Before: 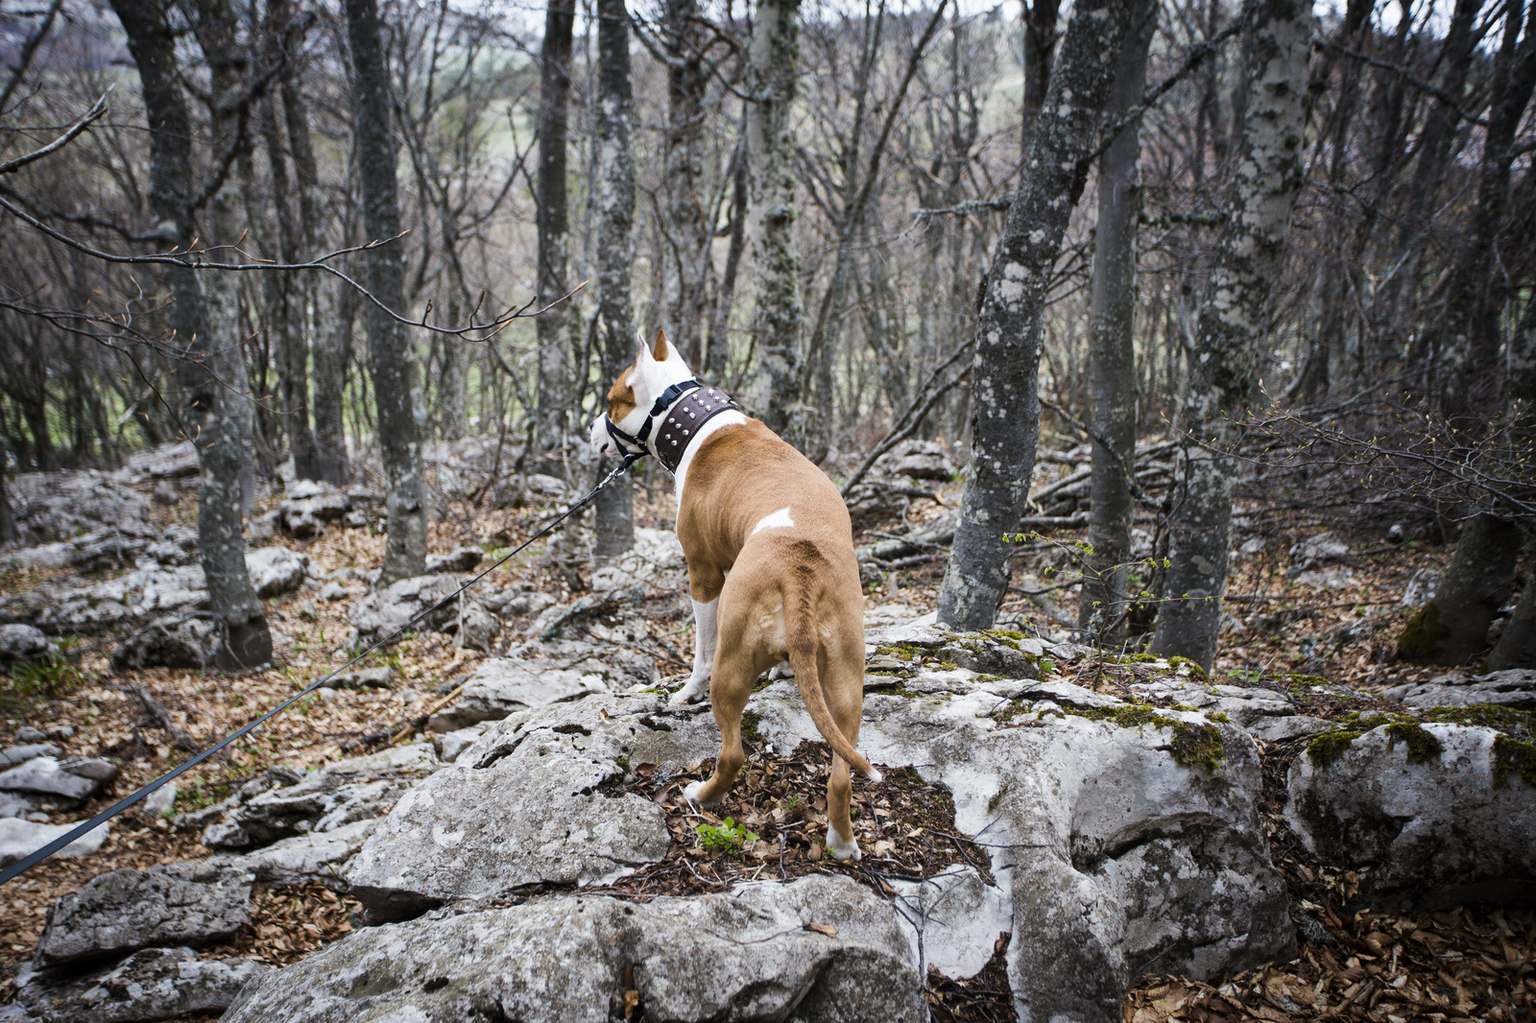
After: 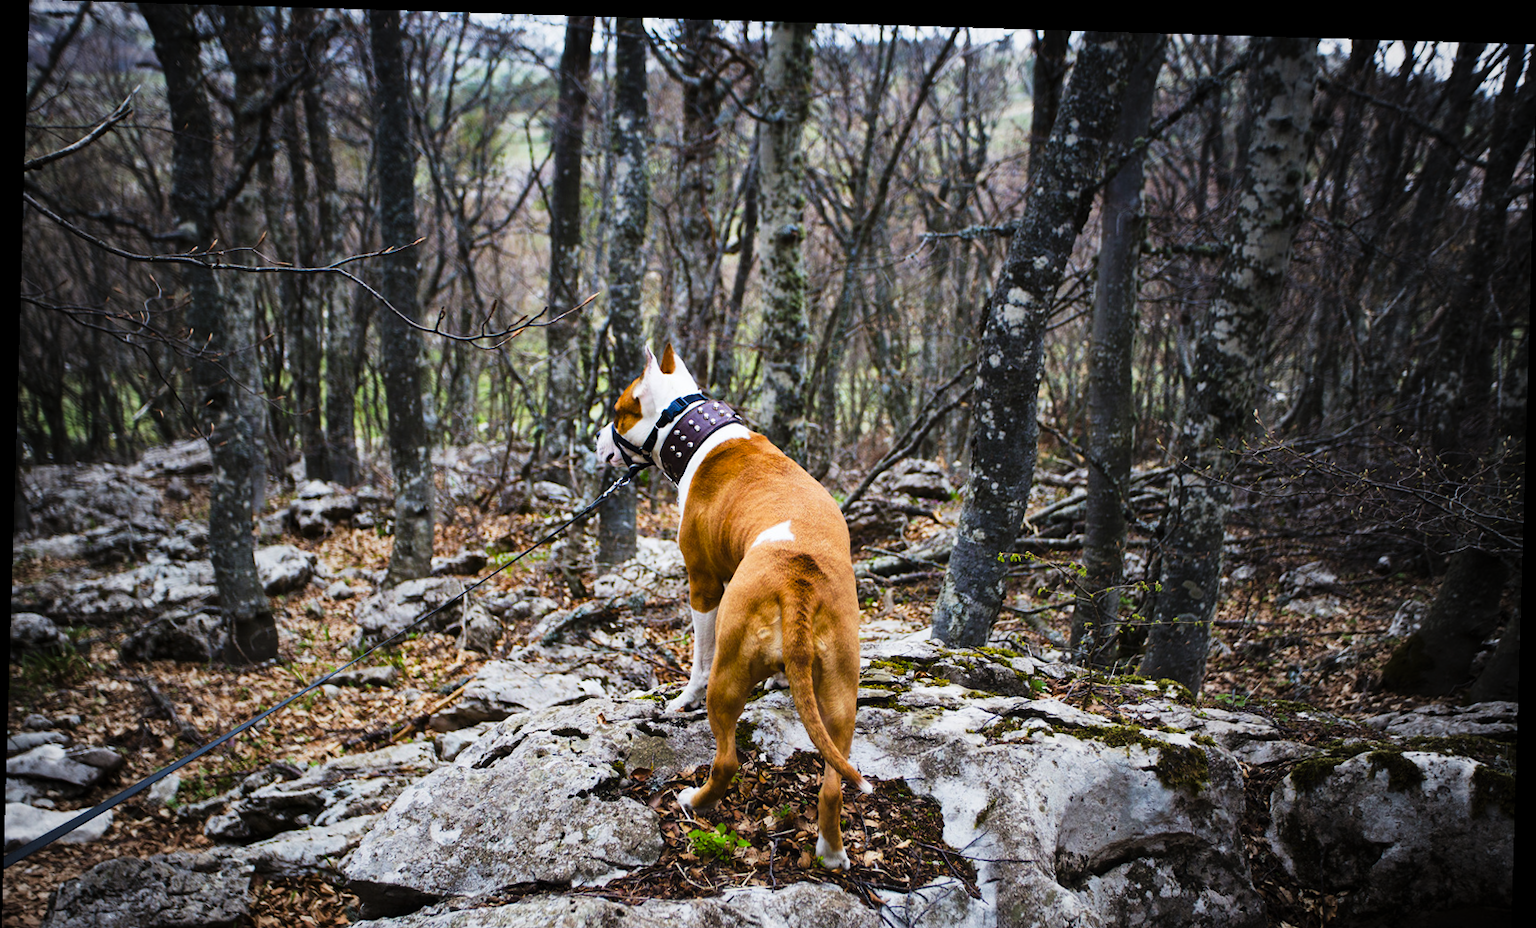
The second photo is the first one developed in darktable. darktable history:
tone curve: curves: ch0 [(0, 0) (0.003, 0.004) (0.011, 0.009) (0.025, 0.017) (0.044, 0.029) (0.069, 0.04) (0.1, 0.051) (0.136, 0.07) (0.177, 0.095) (0.224, 0.131) (0.277, 0.179) (0.335, 0.237) (0.399, 0.302) (0.468, 0.386) (0.543, 0.471) (0.623, 0.576) (0.709, 0.699) (0.801, 0.817) (0.898, 0.917) (1, 1)], preserve colors none
vignetting: fall-off start 18.21%, fall-off radius 137.95%, brightness -0.207, center (-0.078, 0.066), width/height ratio 0.62, shape 0.59
crop and rotate: top 0%, bottom 11.49%
rotate and perspective: rotation 1.72°, automatic cropping off
color balance: output saturation 120%
color balance rgb: linear chroma grading › global chroma 33.4%
